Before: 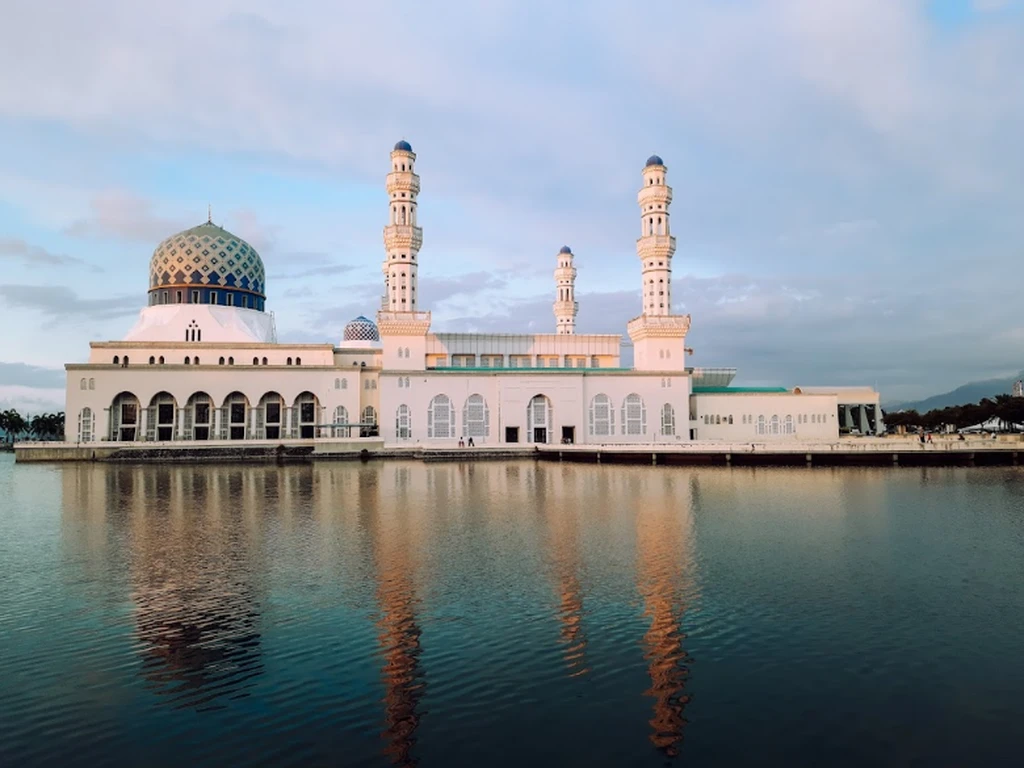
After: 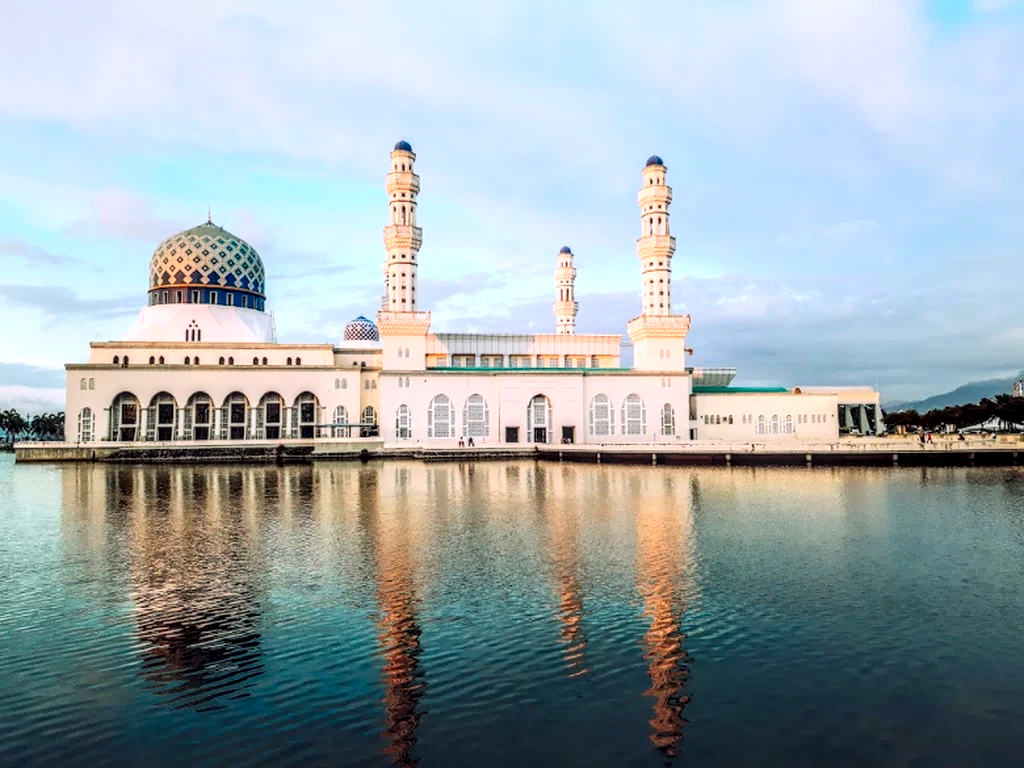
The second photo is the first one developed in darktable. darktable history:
local contrast: highlights 1%, shadows 7%, detail 182%
contrast brightness saturation: contrast 0.241, brightness 0.252, saturation 0.372
